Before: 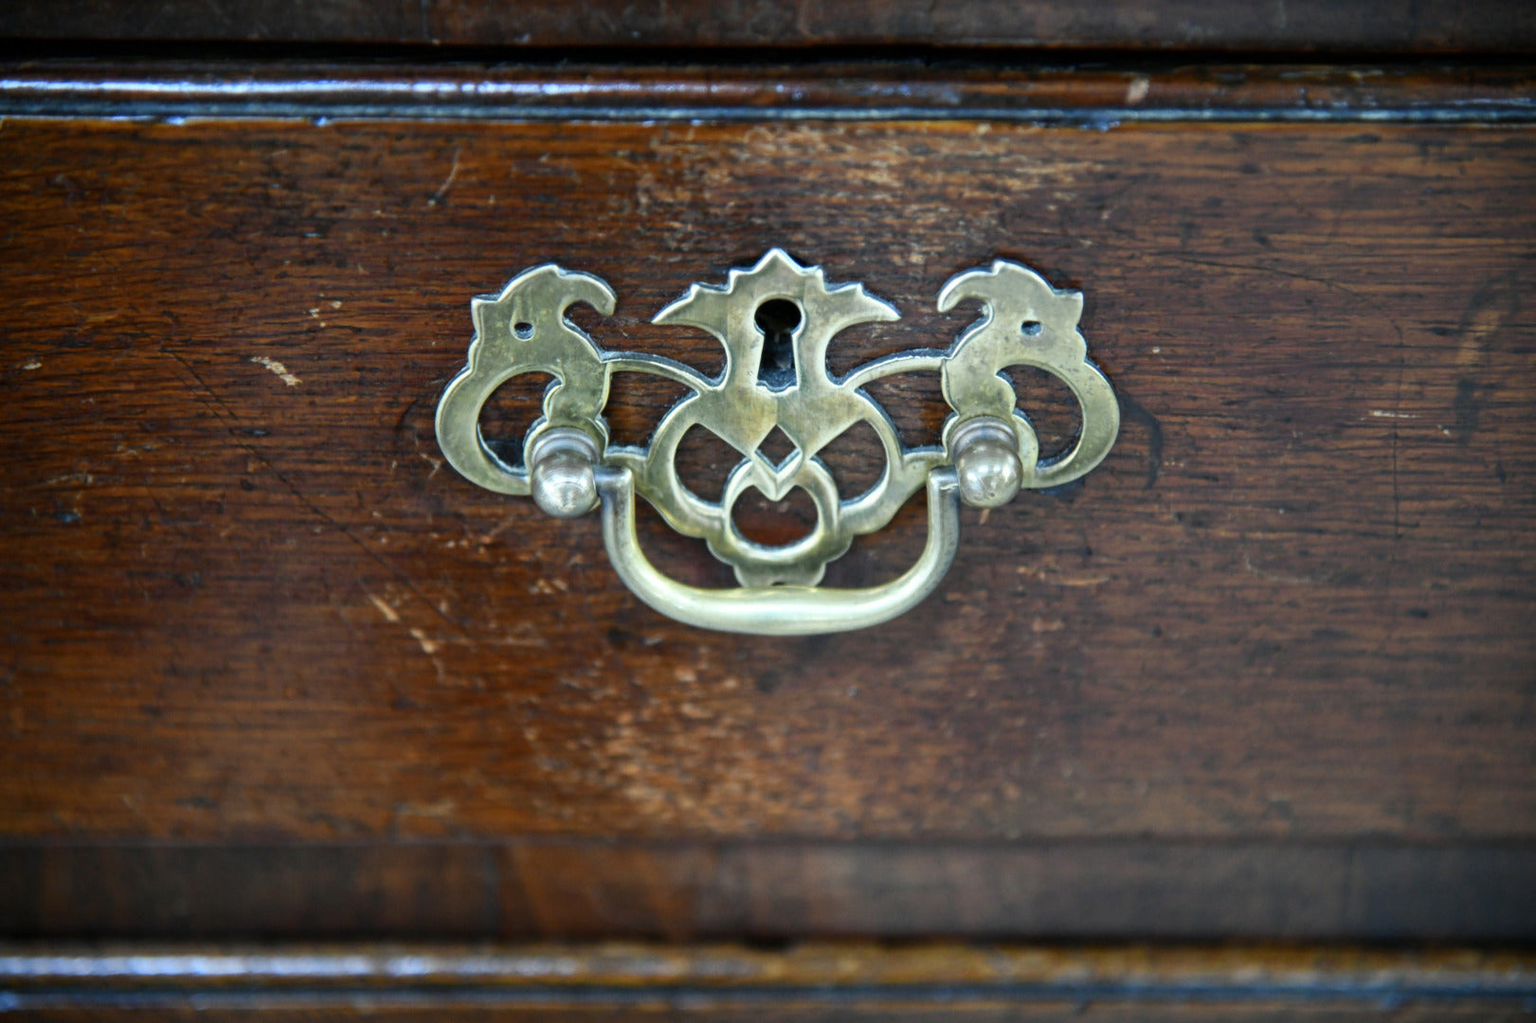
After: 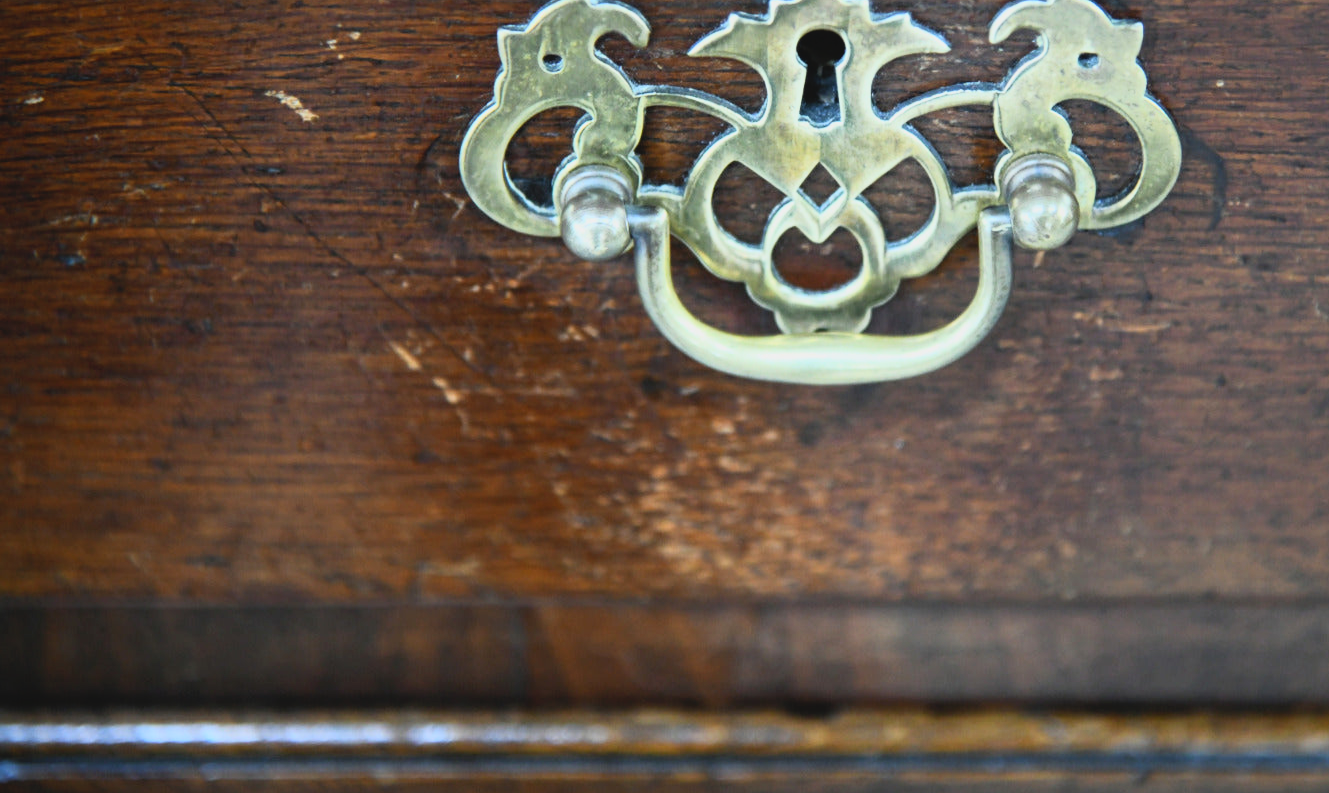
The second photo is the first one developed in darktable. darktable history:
crop: top 26.531%, right 17.959%
contrast brightness saturation: contrast -0.11
base curve: curves: ch0 [(0, 0) (0.005, 0.002) (0.193, 0.295) (0.399, 0.664) (0.75, 0.928) (1, 1)]
exposure: compensate highlight preservation false
